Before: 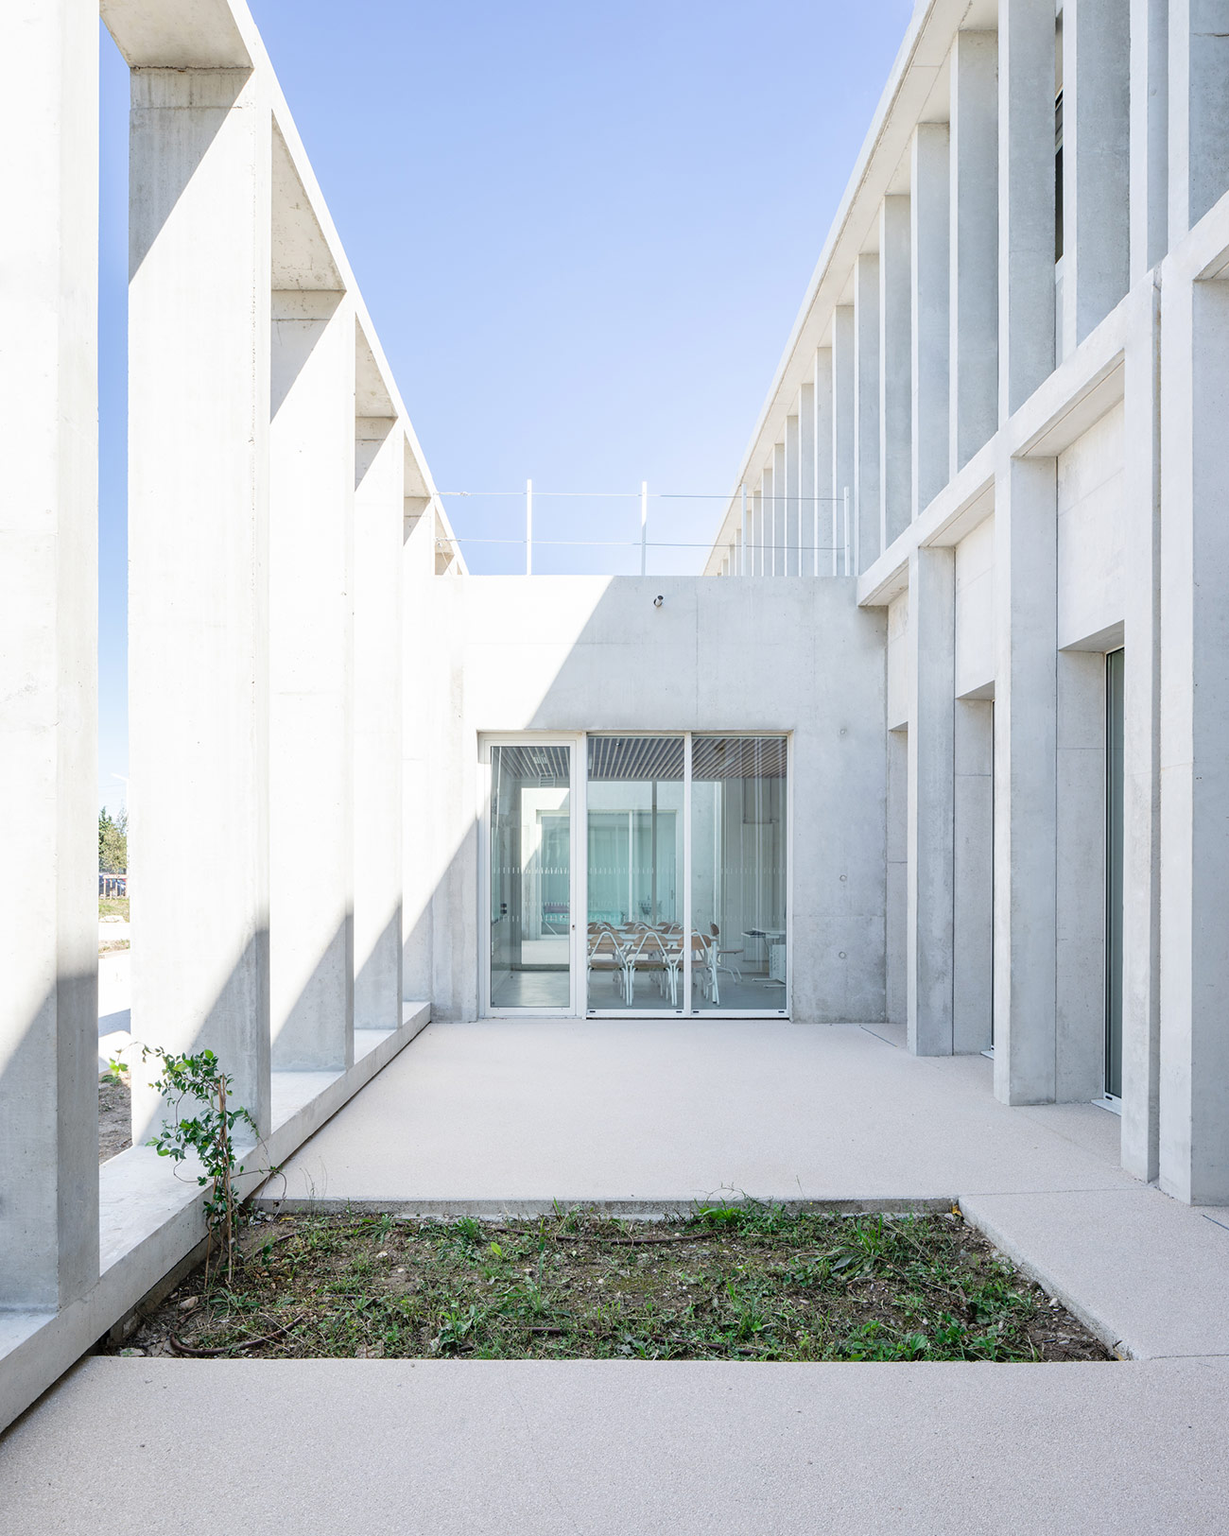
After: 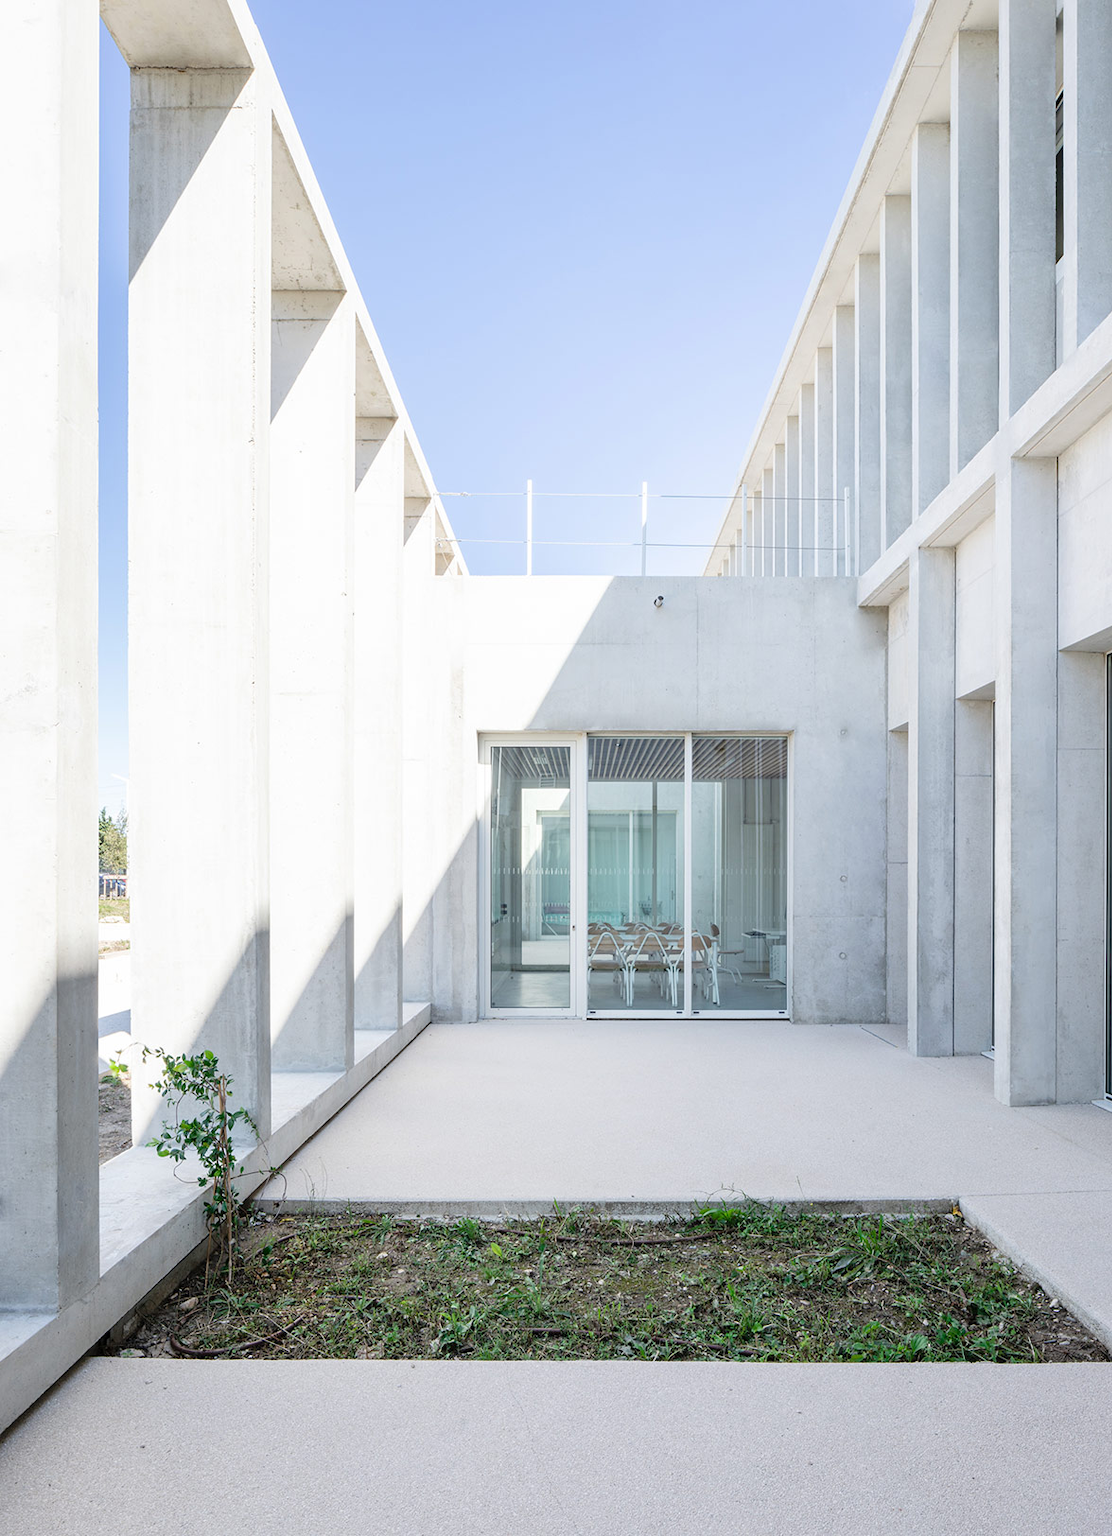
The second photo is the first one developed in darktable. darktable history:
crop: right 9.516%, bottom 0.044%
